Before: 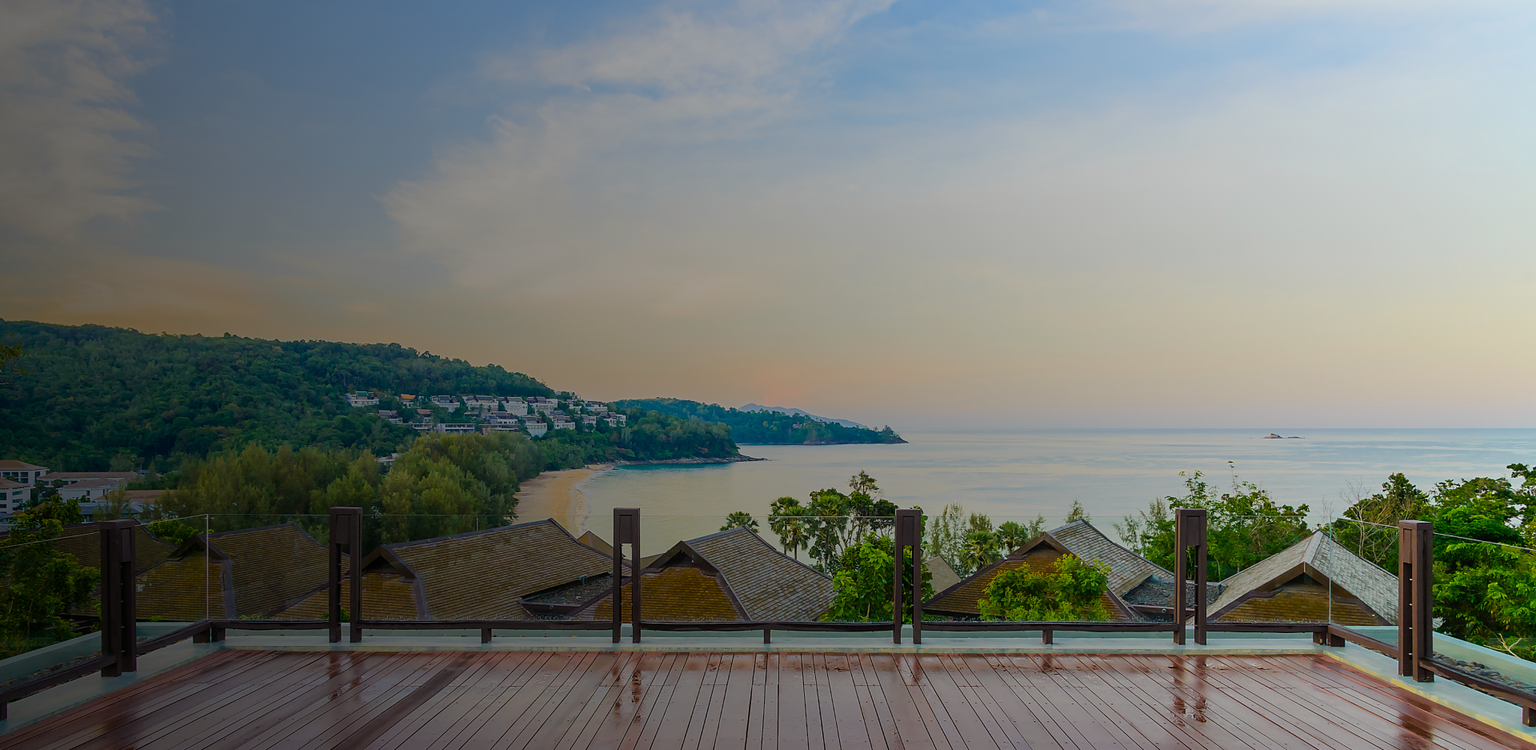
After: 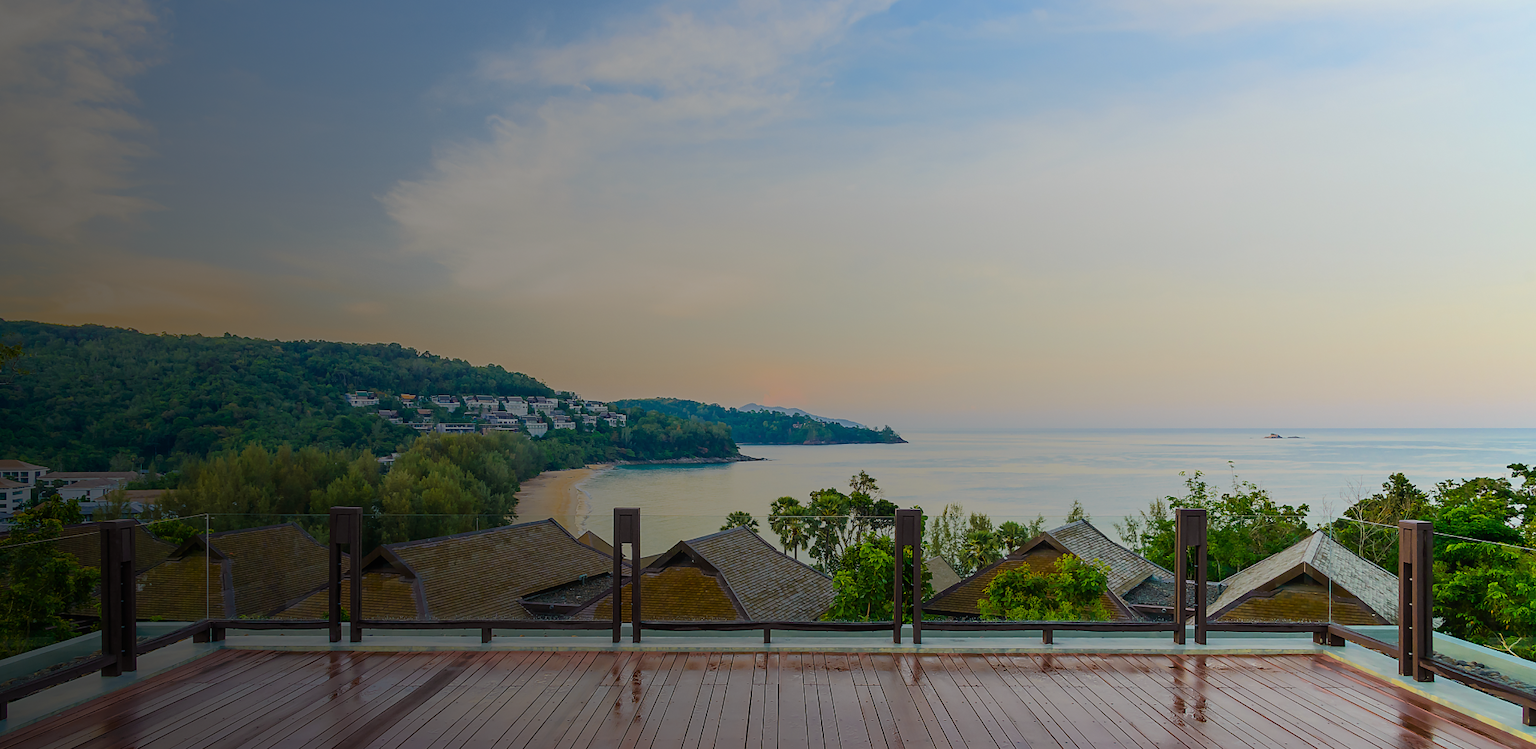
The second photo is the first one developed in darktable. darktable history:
tone curve: curves: ch0 [(0, 0) (0.003, 0.003) (0.011, 0.011) (0.025, 0.024) (0.044, 0.043) (0.069, 0.068) (0.1, 0.098) (0.136, 0.133) (0.177, 0.173) (0.224, 0.22) (0.277, 0.271) (0.335, 0.328) (0.399, 0.39) (0.468, 0.458) (0.543, 0.563) (0.623, 0.64) (0.709, 0.722) (0.801, 0.809) (0.898, 0.902) (1, 1)], color space Lab, linked channels
